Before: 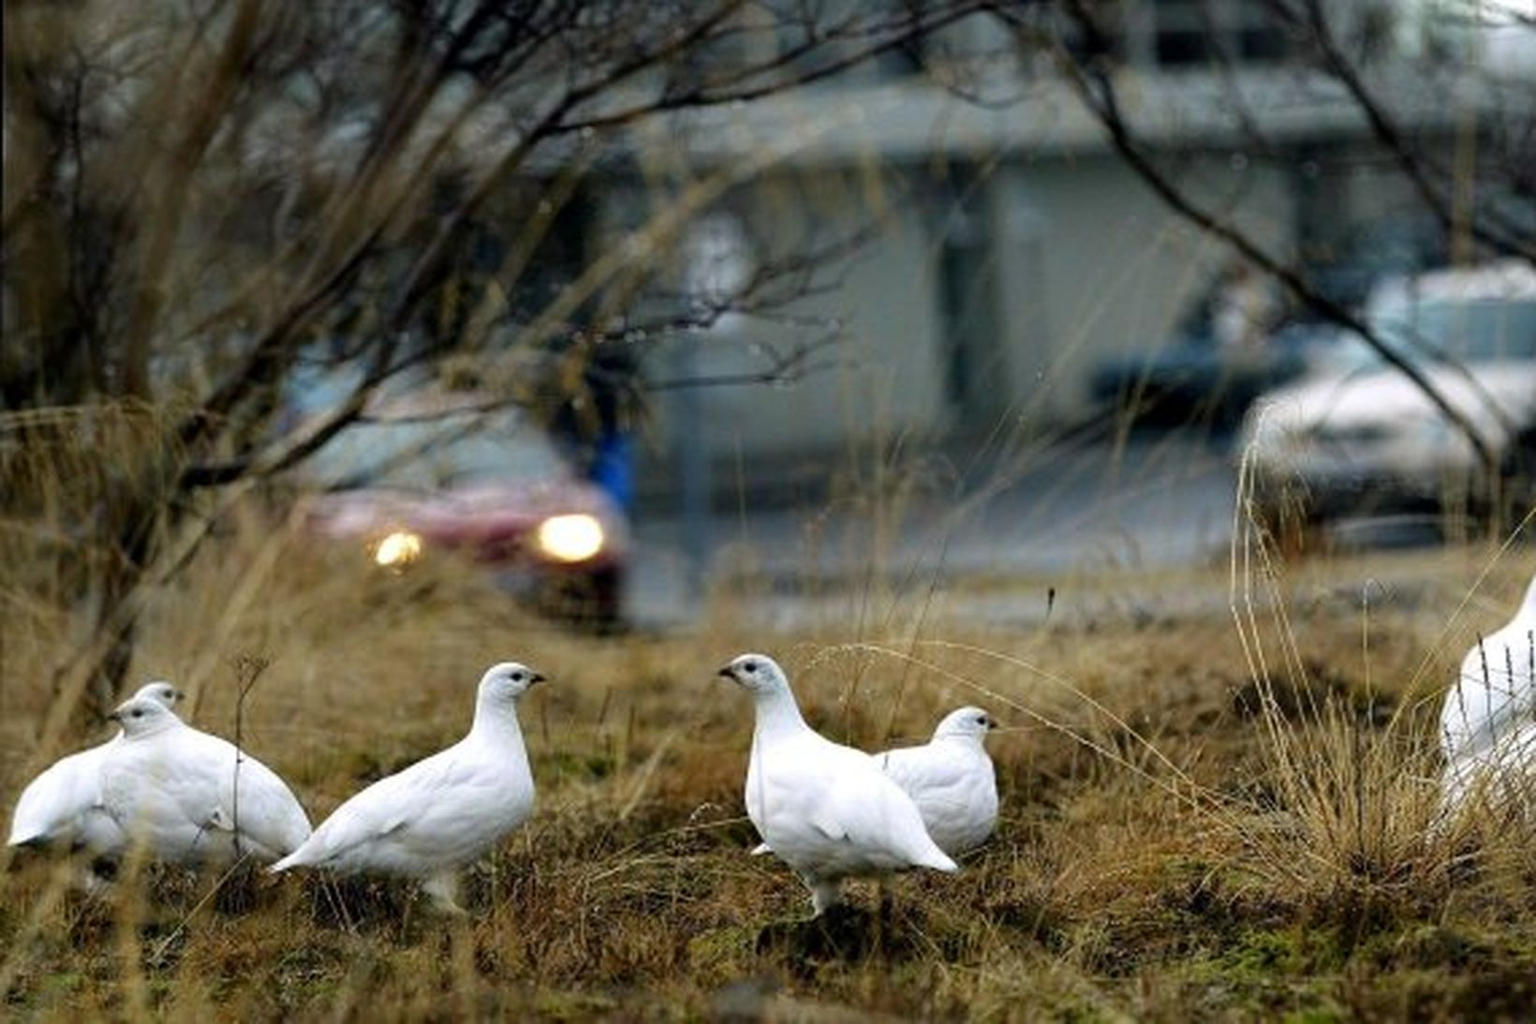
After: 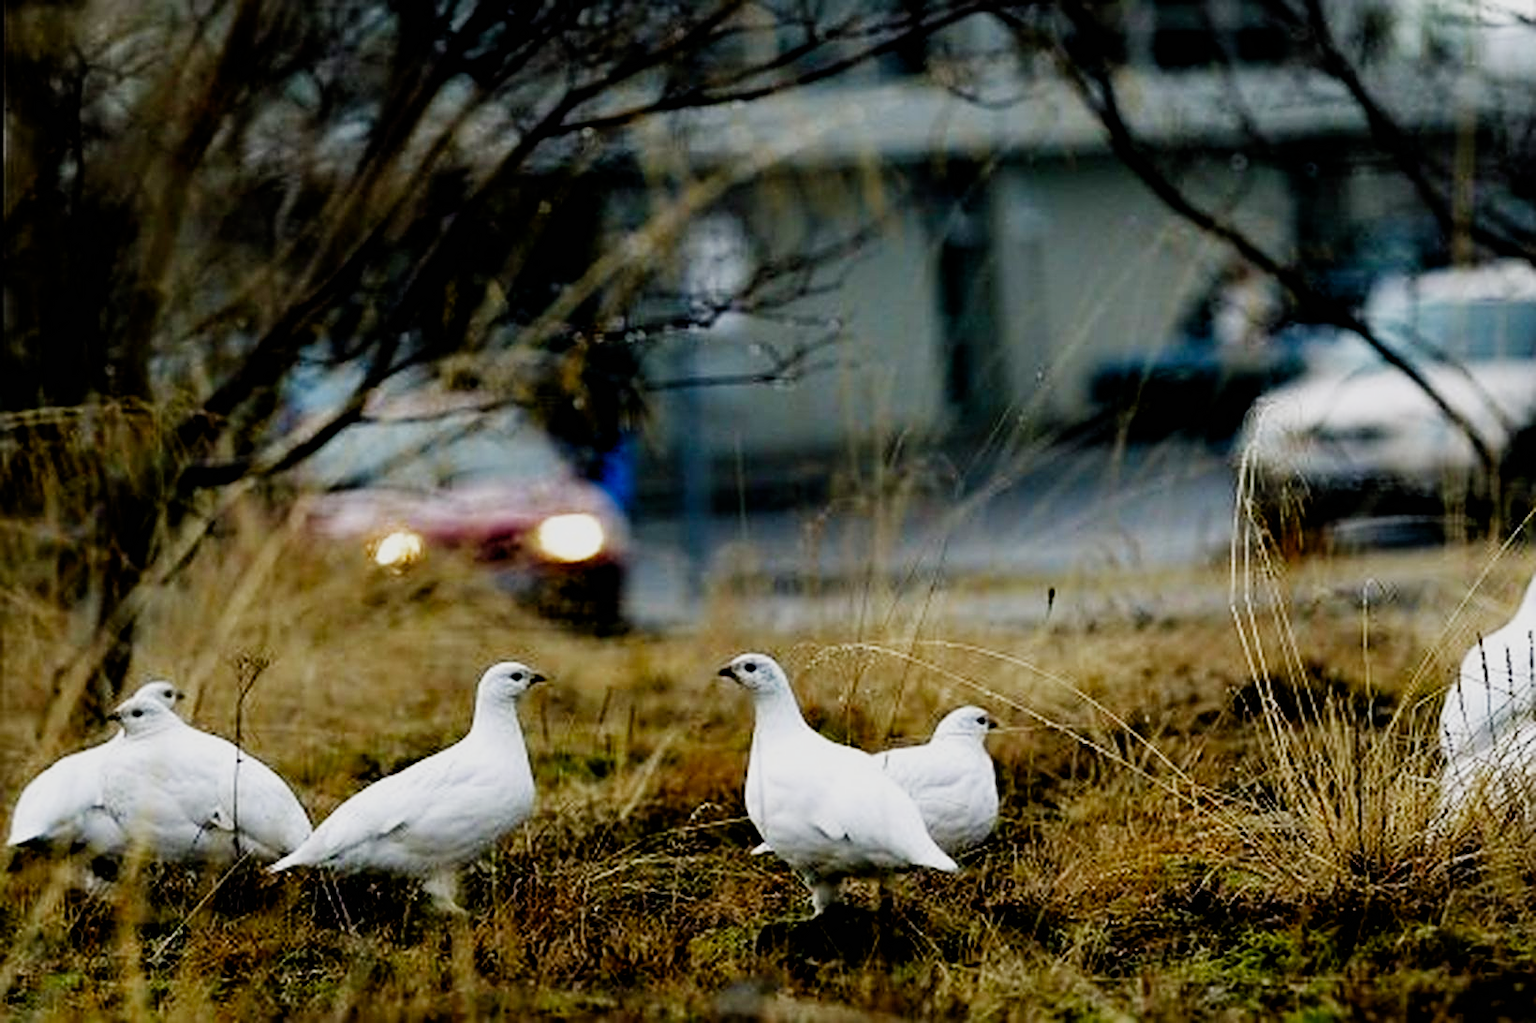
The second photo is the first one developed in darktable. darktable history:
exposure: black level correction 0.007, exposure 0.097 EV, compensate exposure bias true, compensate highlight preservation false
filmic rgb: black relative exposure -7.49 EV, white relative exposure 5 EV, hardness 3.31, contrast 1.301, preserve chrominance no, color science v4 (2020), type of noise poissonian
sharpen: on, module defaults
